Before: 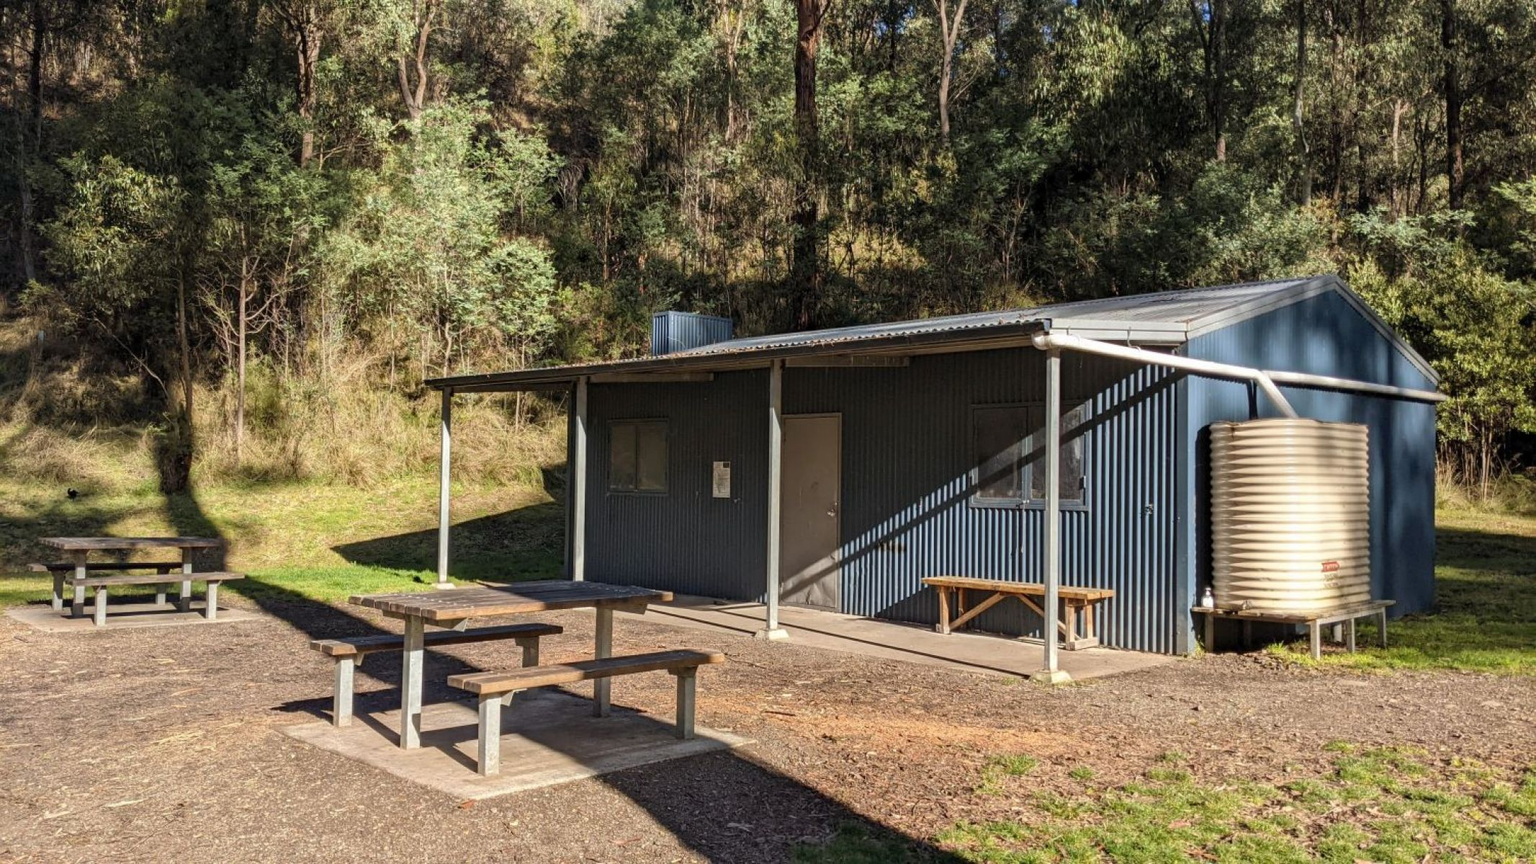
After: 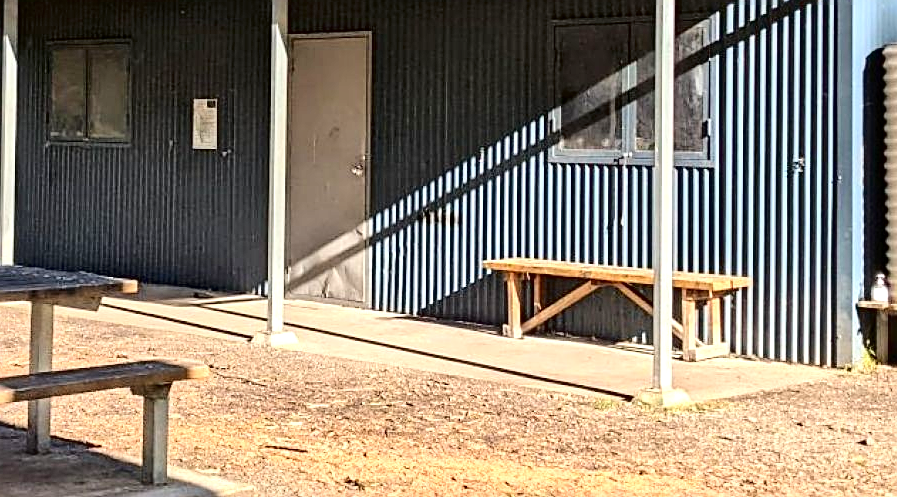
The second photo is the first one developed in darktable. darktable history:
tone curve: curves: ch0 [(0, 0) (0.003, 0.016) (0.011, 0.015) (0.025, 0.017) (0.044, 0.026) (0.069, 0.034) (0.1, 0.043) (0.136, 0.068) (0.177, 0.119) (0.224, 0.175) (0.277, 0.251) (0.335, 0.328) (0.399, 0.415) (0.468, 0.499) (0.543, 0.58) (0.623, 0.659) (0.709, 0.731) (0.801, 0.807) (0.898, 0.895) (1, 1)], color space Lab, independent channels, preserve colors none
exposure: exposure 0.608 EV, compensate highlight preservation false
contrast brightness saturation: contrast 0.203, brightness 0.153, saturation 0.138
crop: left 37.392%, top 45.191%, right 20.543%, bottom 13.383%
local contrast: mode bilateral grid, contrast 20, coarseness 100, detail 150%, midtone range 0.2
sharpen: on, module defaults
